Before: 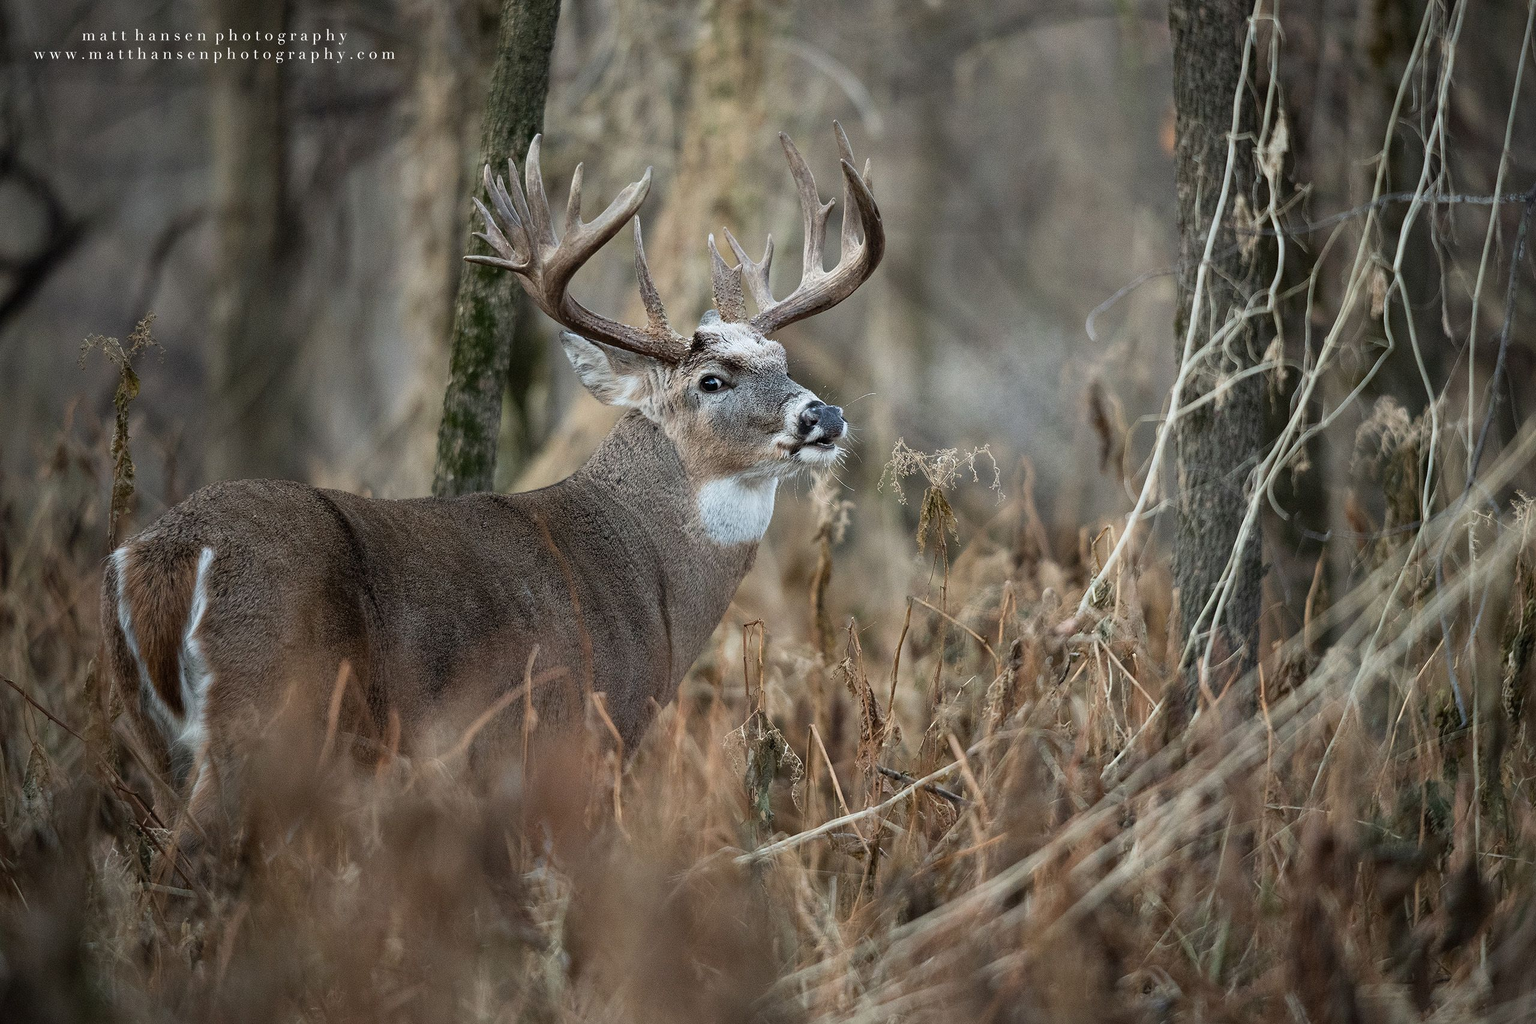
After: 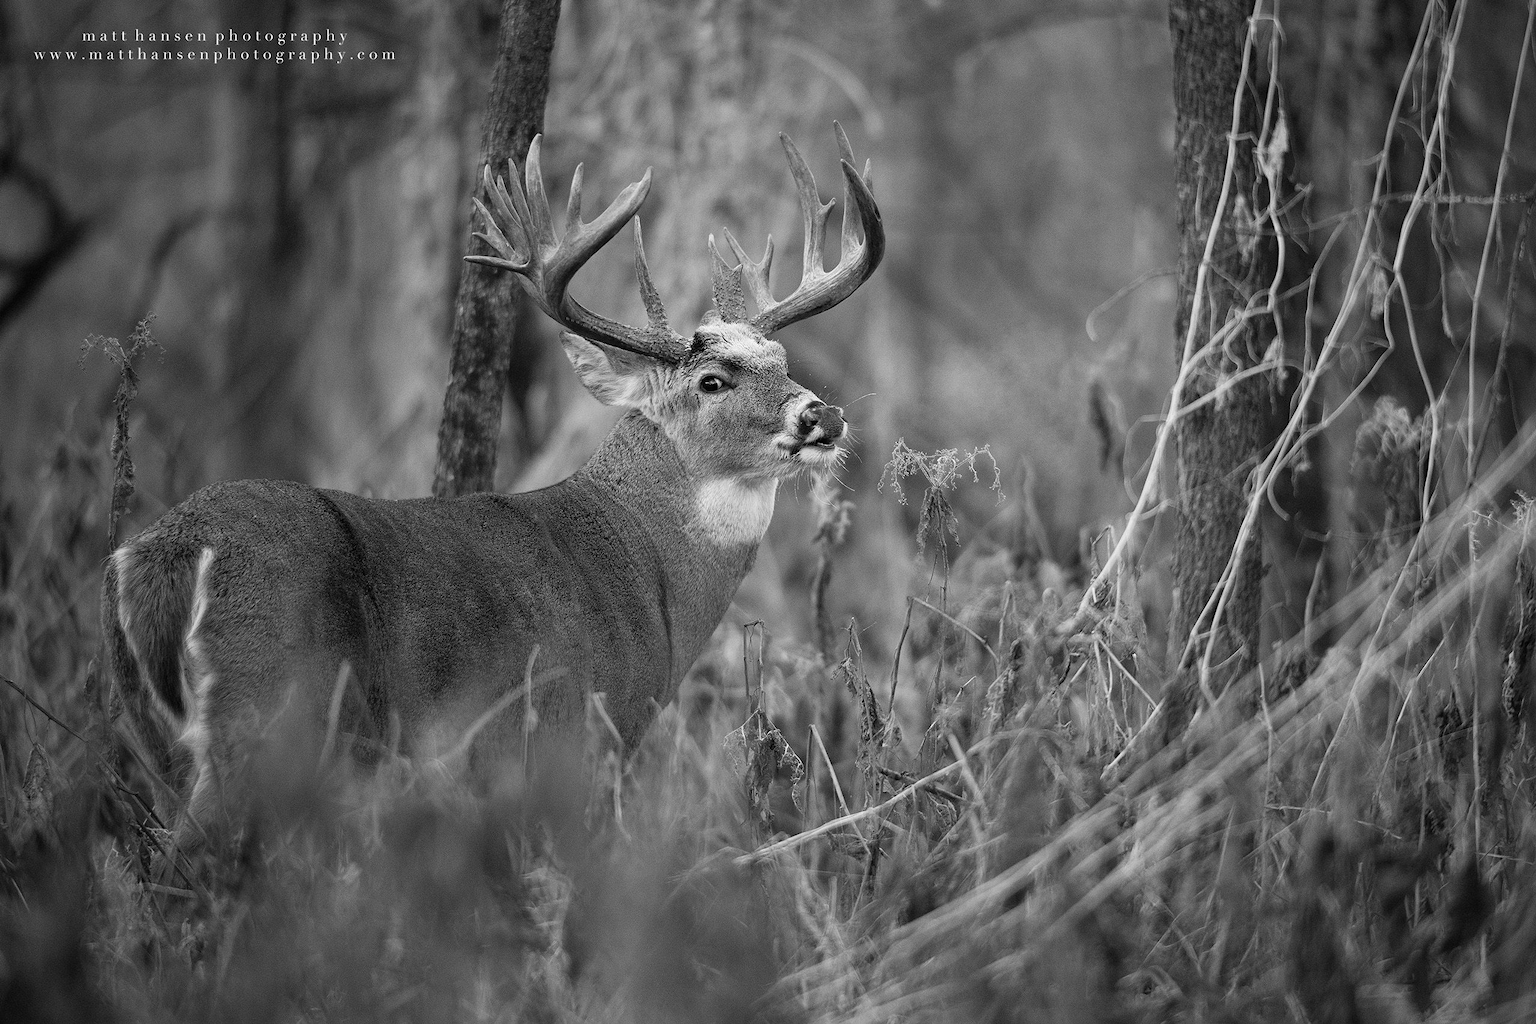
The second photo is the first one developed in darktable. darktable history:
tone equalizer: on, module defaults
monochrome: on, module defaults
